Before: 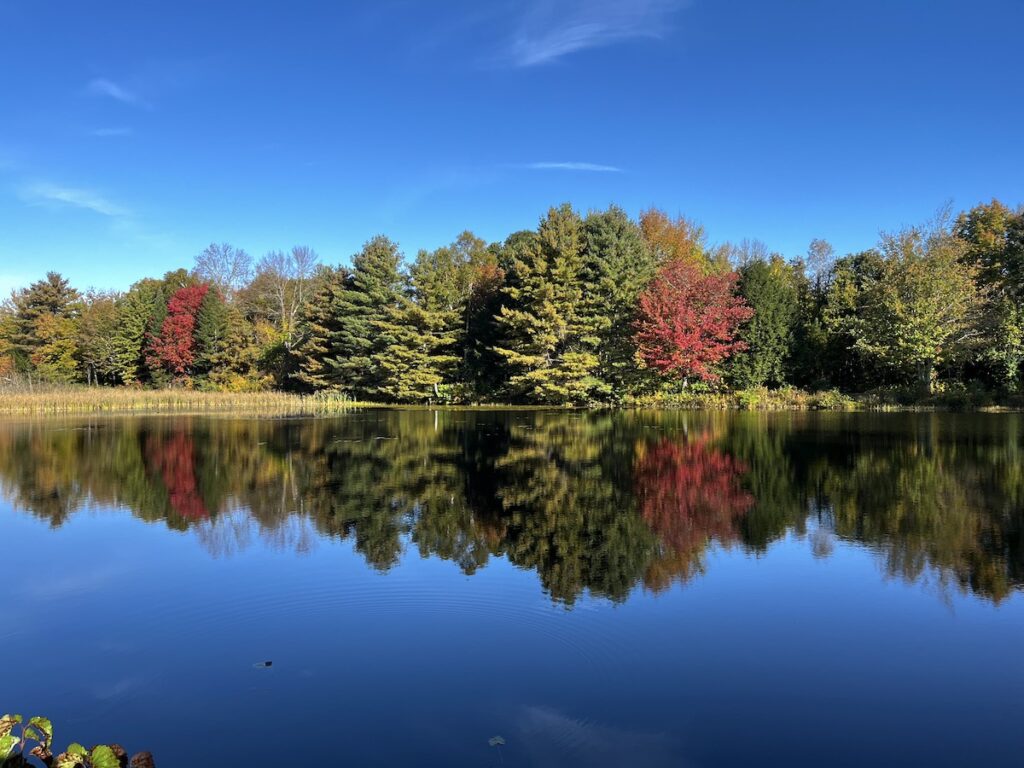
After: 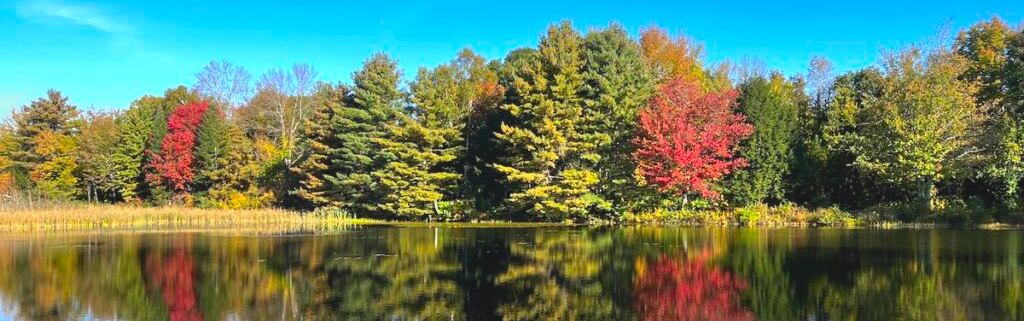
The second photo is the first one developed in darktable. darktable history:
lowpass: radius 0.1, contrast 0.85, saturation 1.1, unbound 0
crop and rotate: top 23.84%, bottom 34.294%
exposure: exposure 0.669 EV, compensate highlight preservation false
